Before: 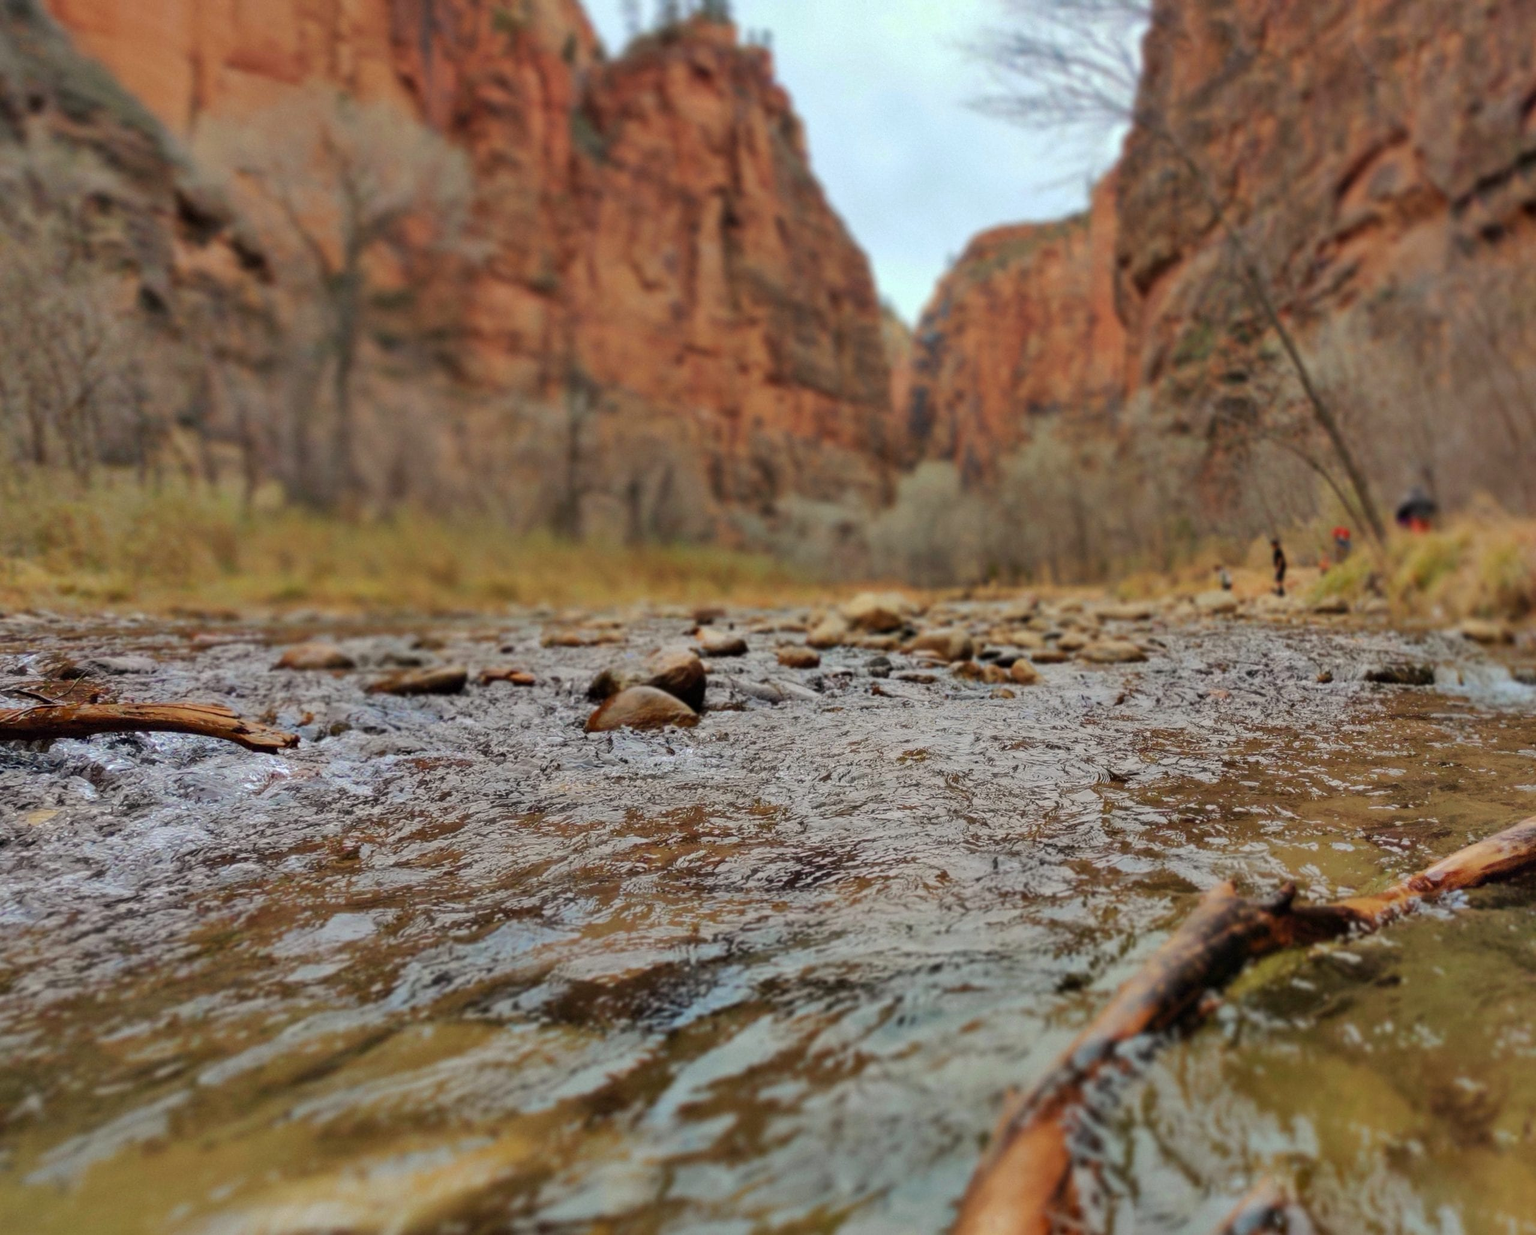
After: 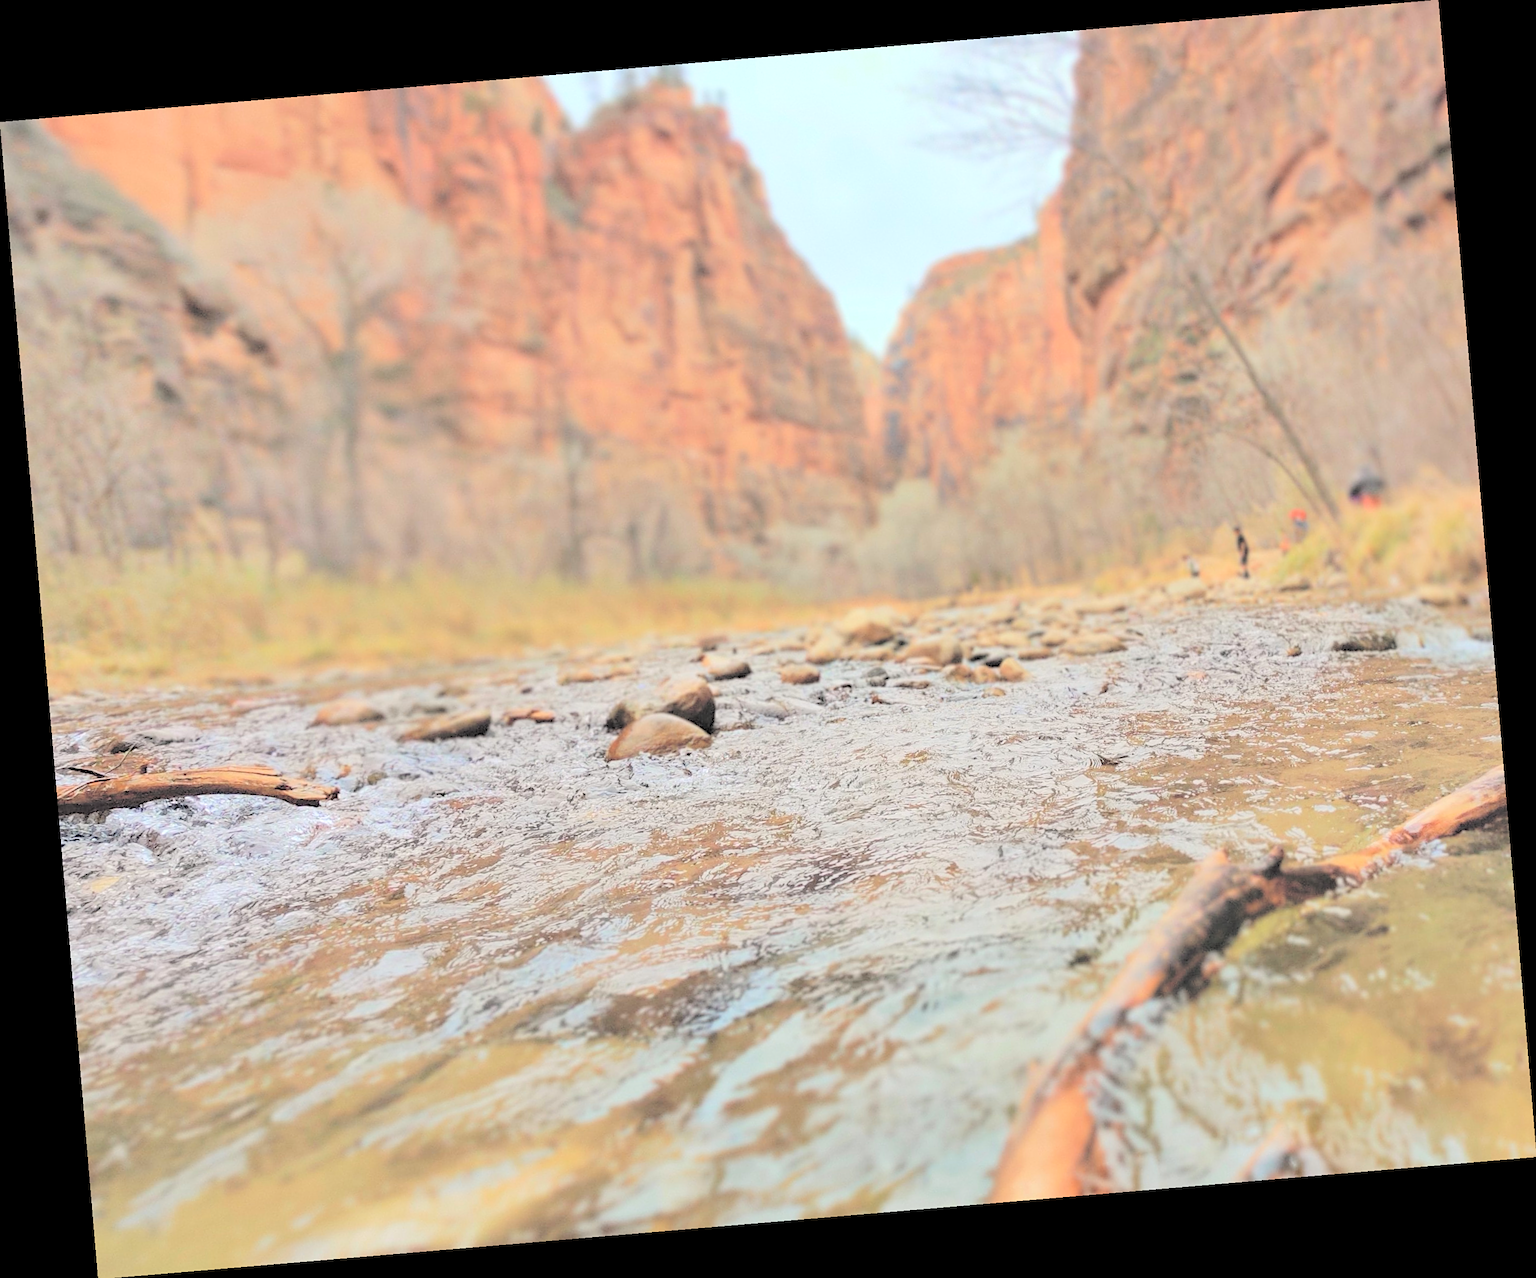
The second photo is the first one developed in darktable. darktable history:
rotate and perspective: rotation -4.86°, automatic cropping off
contrast brightness saturation: brightness 1
sharpen: on, module defaults
